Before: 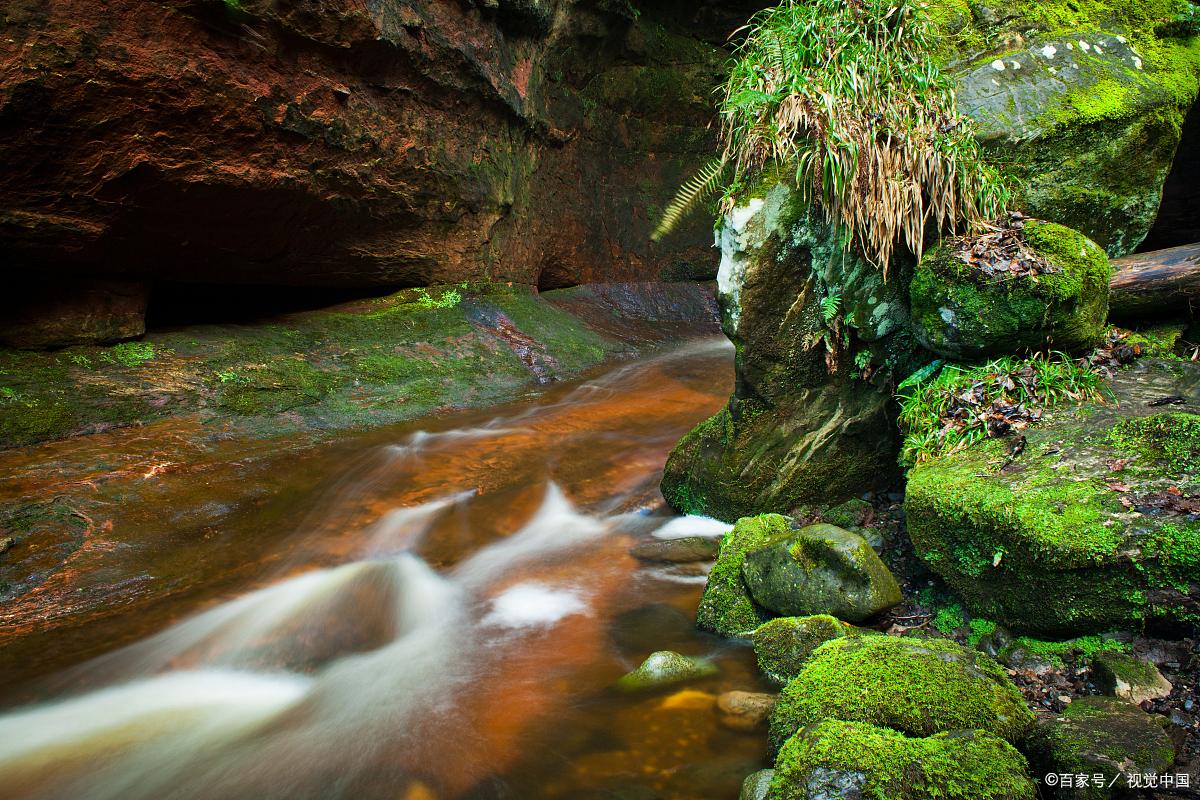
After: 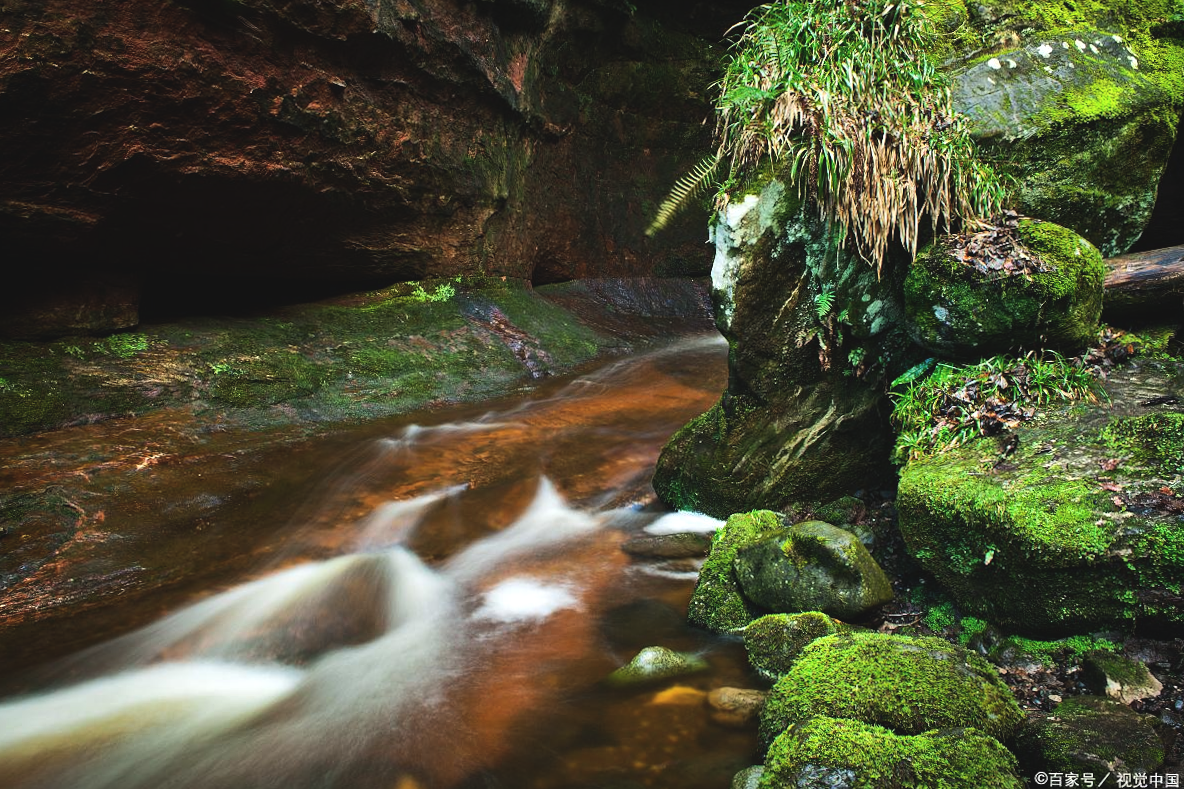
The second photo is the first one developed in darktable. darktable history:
crop and rotate: angle -0.5°
exposure: black level correction -0.015, exposure -0.5 EV, compensate highlight preservation false
tone equalizer: -8 EV -0.75 EV, -7 EV -0.7 EV, -6 EV -0.6 EV, -5 EV -0.4 EV, -3 EV 0.4 EV, -2 EV 0.6 EV, -1 EV 0.7 EV, +0 EV 0.75 EV, edges refinement/feathering 500, mask exposure compensation -1.57 EV, preserve details no
